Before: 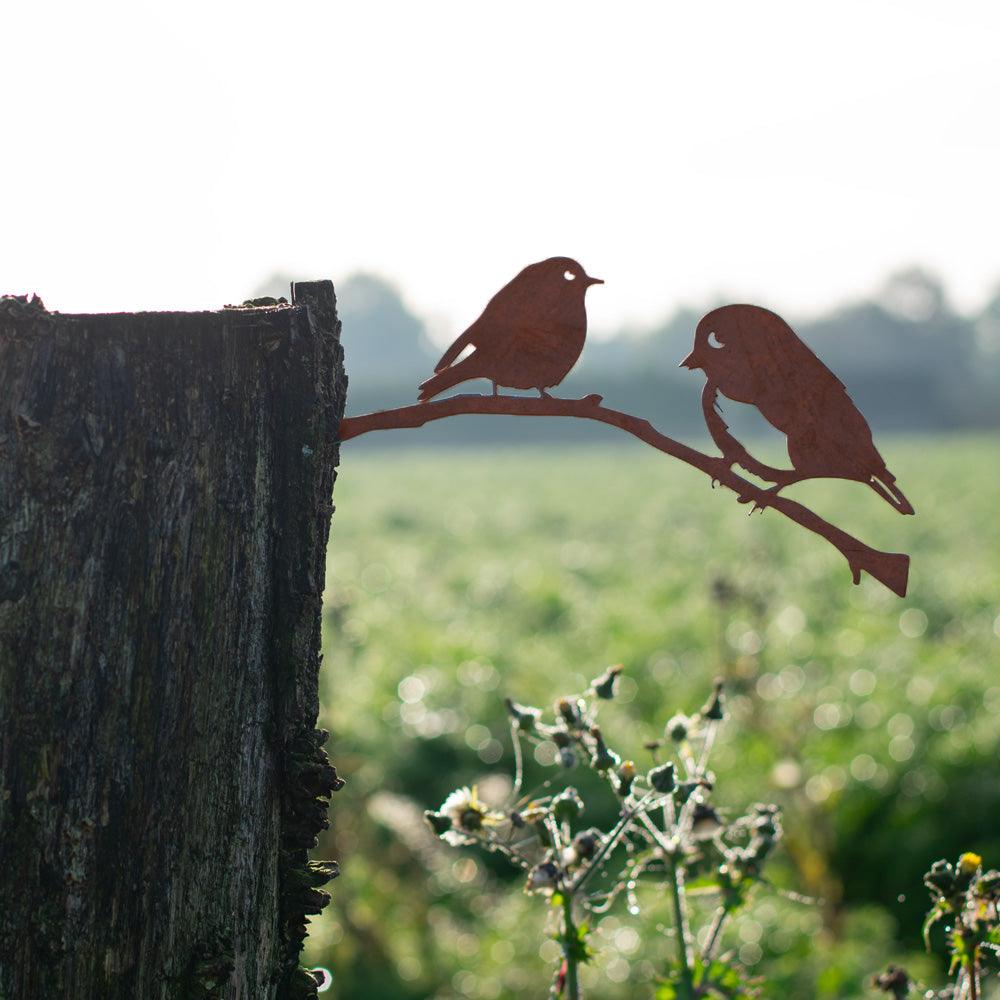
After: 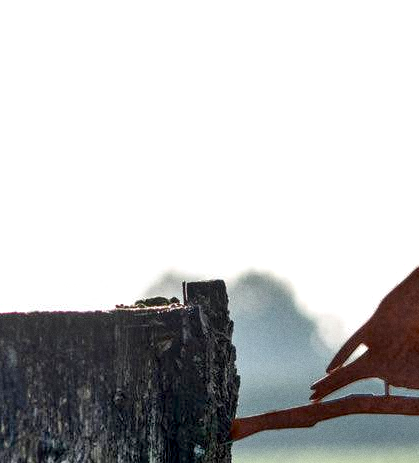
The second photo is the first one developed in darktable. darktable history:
shadows and highlights: shadows 75, highlights -60.85, soften with gaussian
exposure: black level correction 0.011, compensate highlight preservation false
grain: coarseness 0.09 ISO
crop and rotate: left 10.817%, top 0.062%, right 47.194%, bottom 53.626%
contrast equalizer: y [[0.5 ×6], [0.5 ×6], [0.975, 0.964, 0.925, 0.865, 0.793, 0.721], [0 ×6], [0 ×6]]
levels: levels [0, 0.492, 0.984]
local contrast: highlights 60%, shadows 60%, detail 160%
